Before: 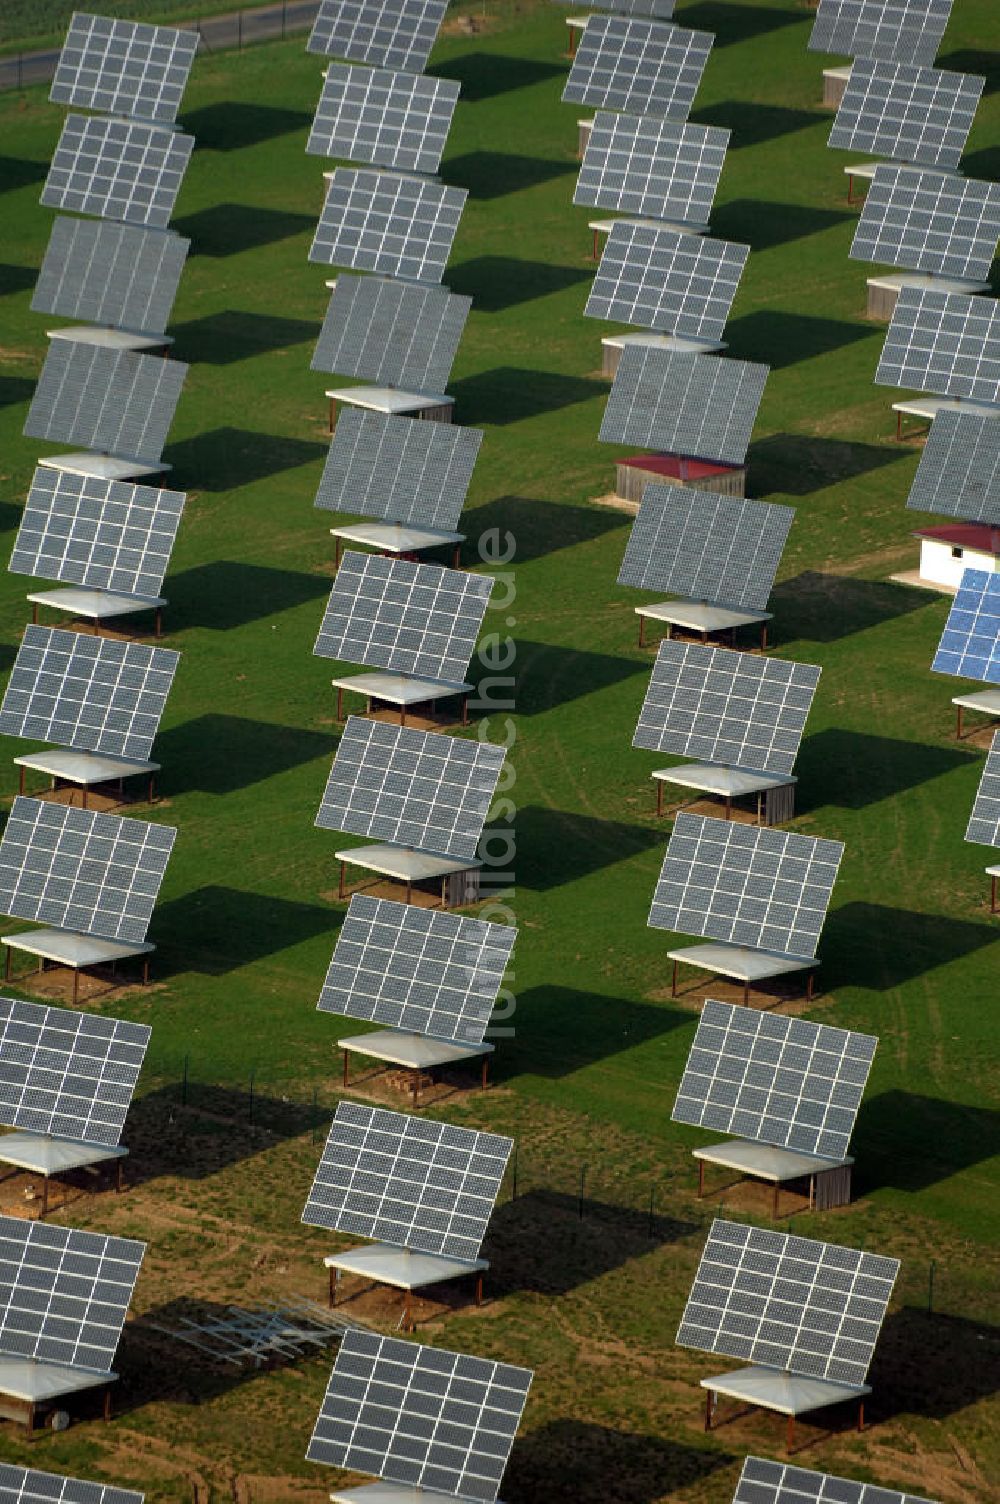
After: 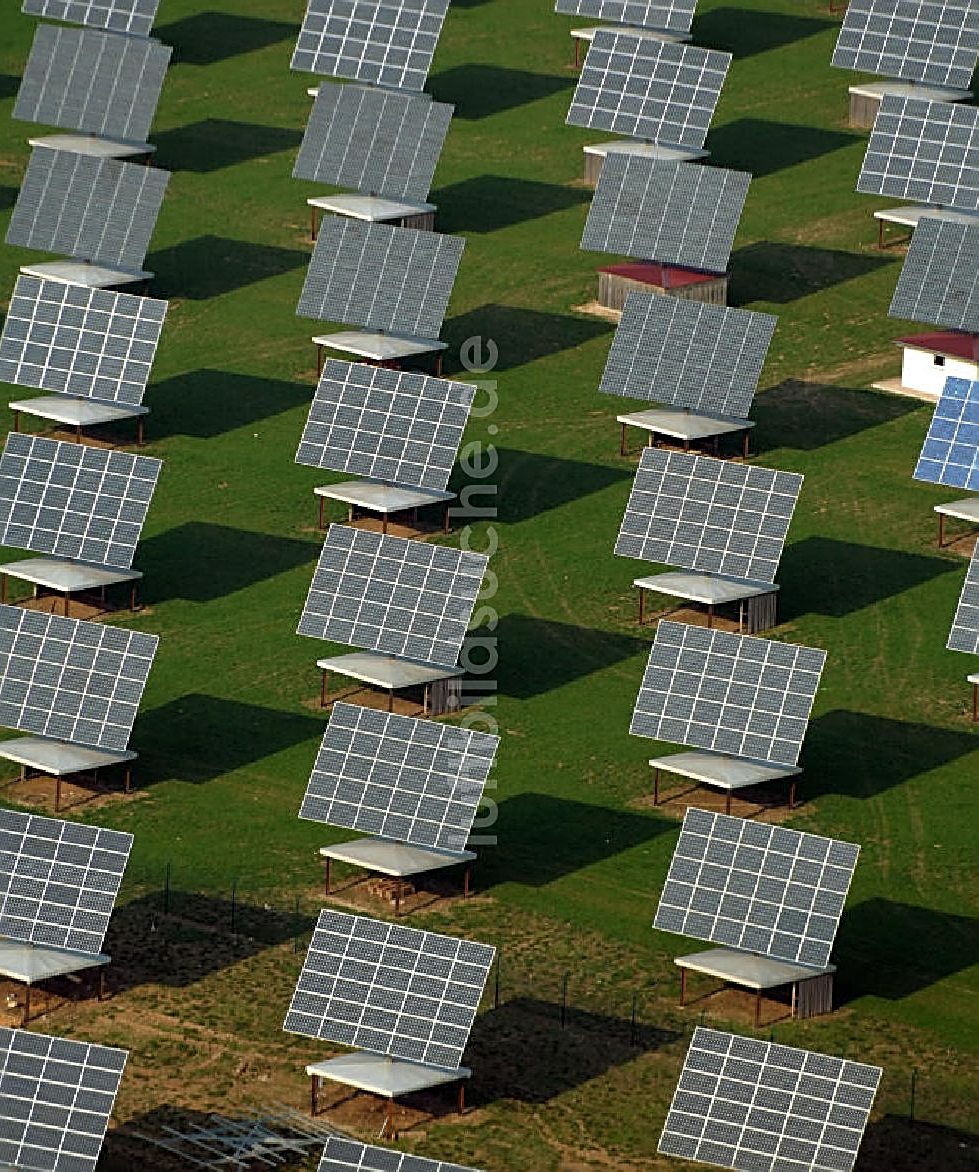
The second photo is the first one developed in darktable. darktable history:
crop and rotate: left 1.814%, top 12.818%, right 0.25%, bottom 9.225%
sharpen: radius 2.531, amount 0.628
